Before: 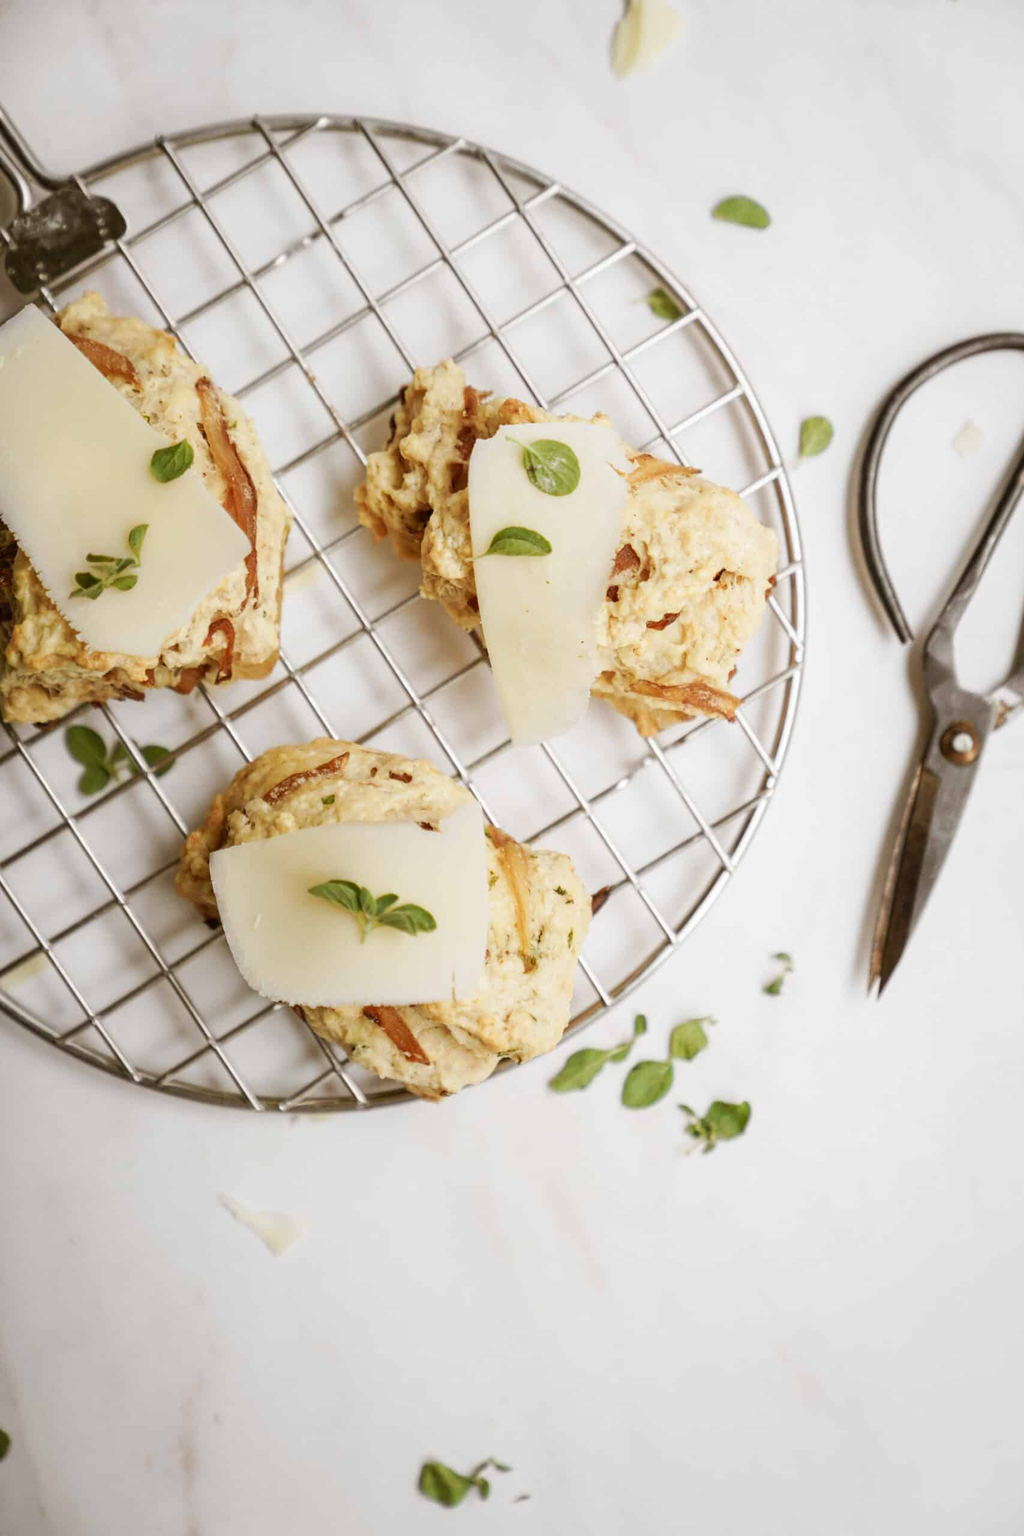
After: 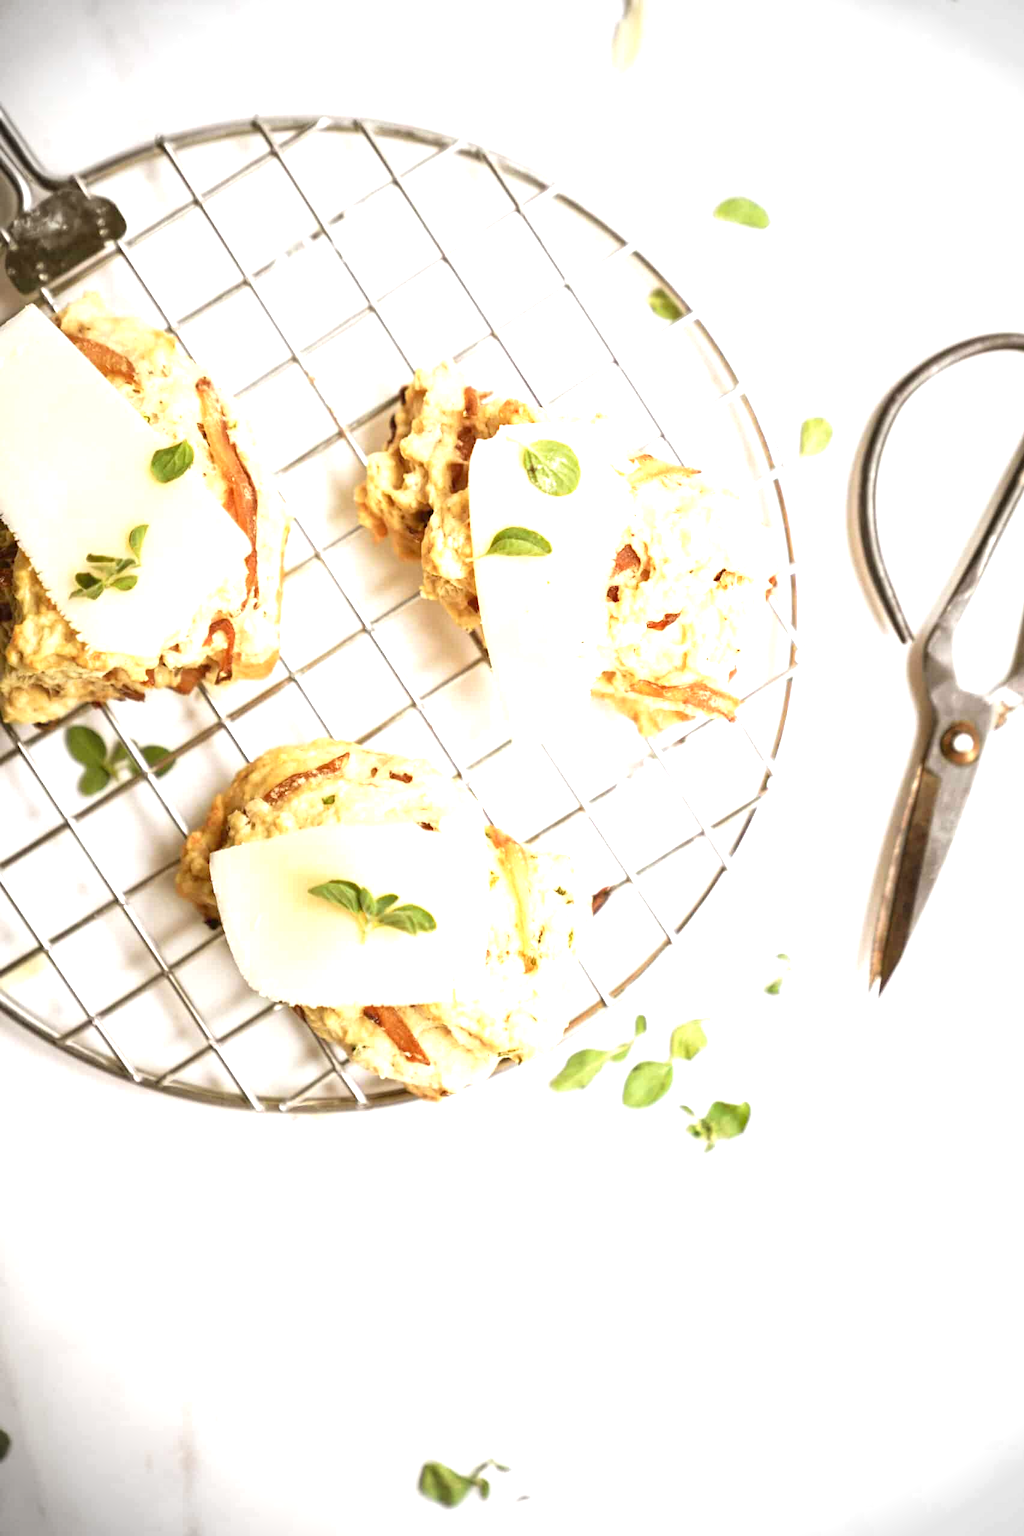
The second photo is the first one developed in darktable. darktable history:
exposure: black level correction 0, exposure 1.199 EV, compensate highlight preservation false
vignetting: fall-off start 88.19%, fall-off radius 25%
